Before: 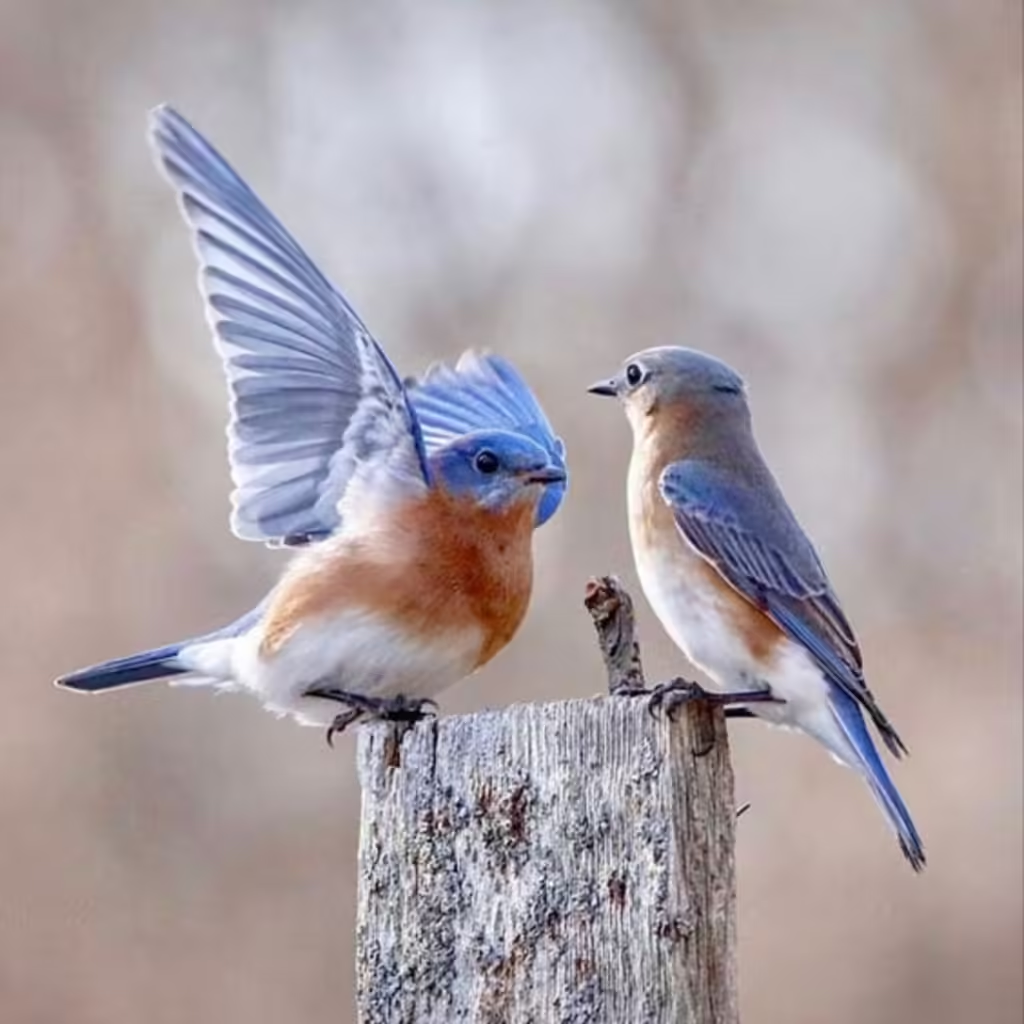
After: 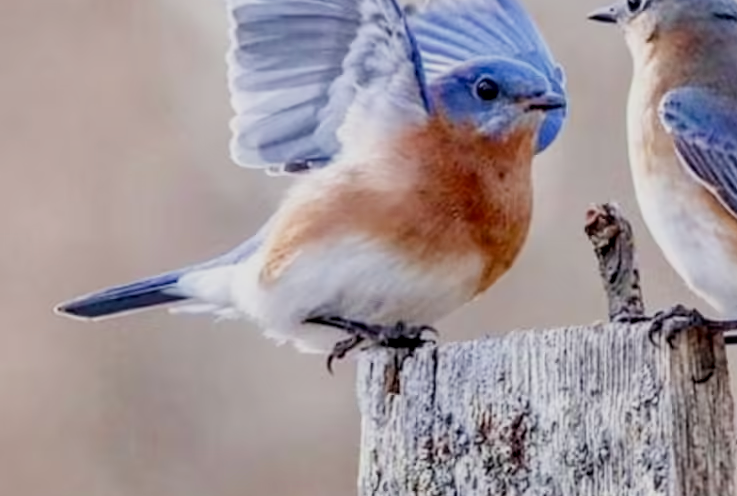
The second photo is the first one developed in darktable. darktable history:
exposure: black level correction 0.001, exposure 0.191 EV, compensate highlight preservation false
filmic rgb: black relative exposure -16 EV, white relative exposure 6.92 EV, hardness 4.7
crop: top 36.498%, right 27.964%, bottom 14.995%
local contrast: on, module defaults
